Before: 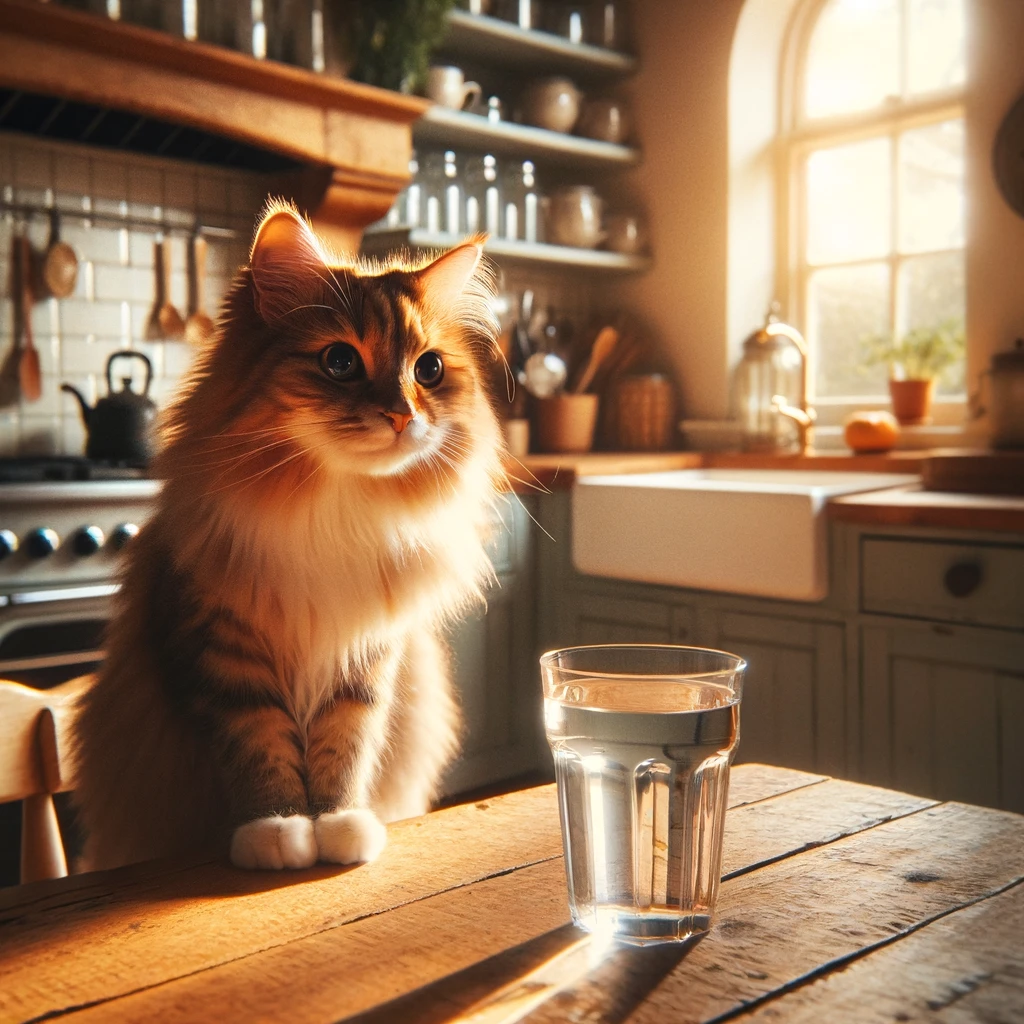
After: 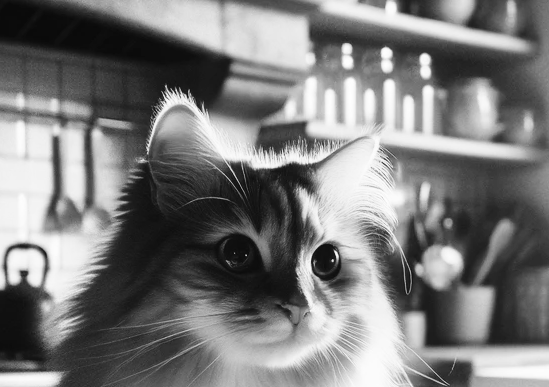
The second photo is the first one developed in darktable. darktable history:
crop: left 10.121%, top 10.631%, right 36.218%, bottom 51.526%
monochrome: on, module defaults
base curve: curves: ch0 [(0, 0) (0.036, 0.025) (0.121, 0.166) (0.206, 0.329) (0.605, 0.79) (1, 1)], preserve colors none
